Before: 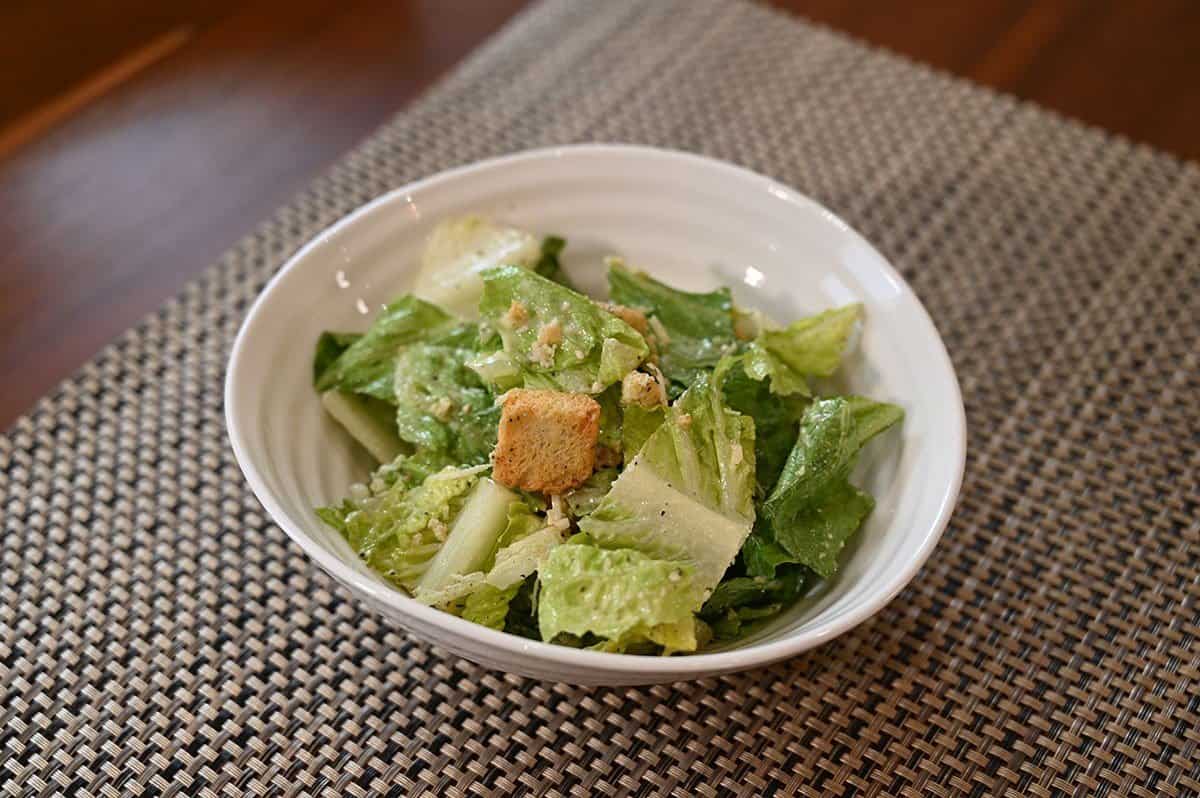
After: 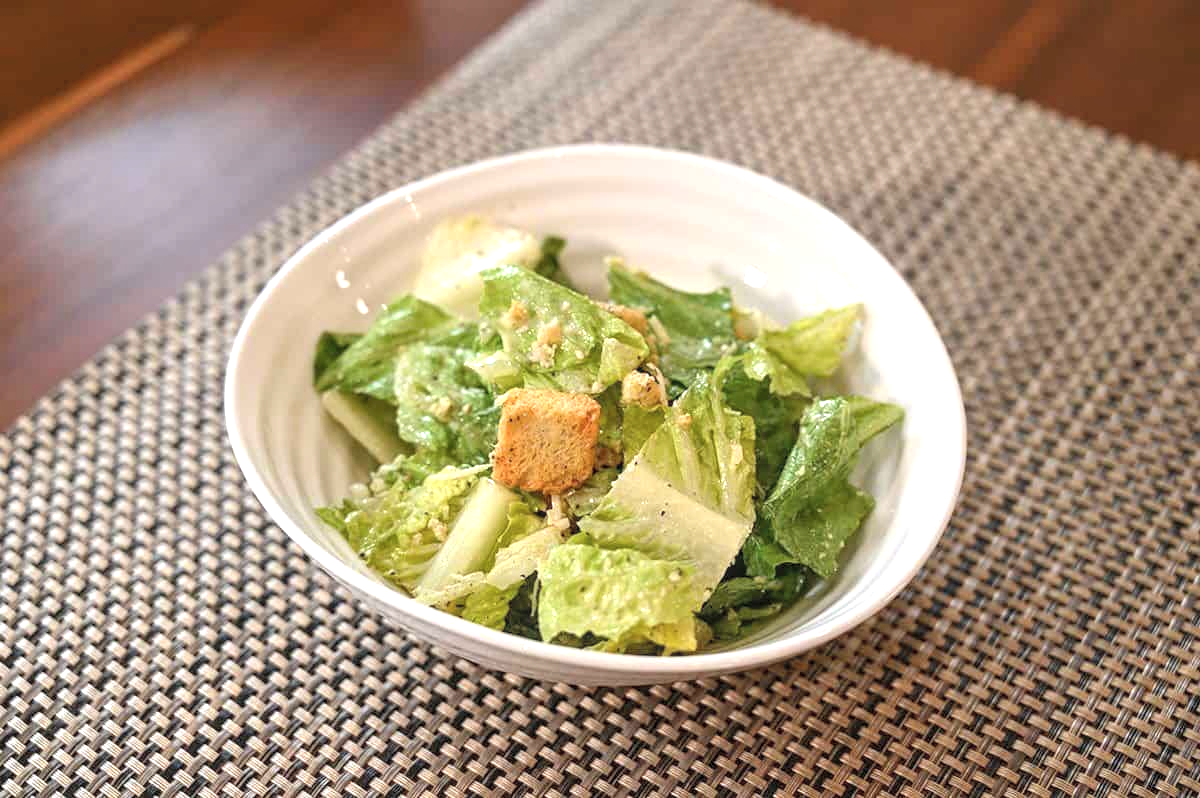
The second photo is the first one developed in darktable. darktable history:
exposure: black level correction 0, exposure 0.692 EV, compensate highlight preservation false
contrast brightness saturation: brightness 0.145
local contrast: on, module defaults
